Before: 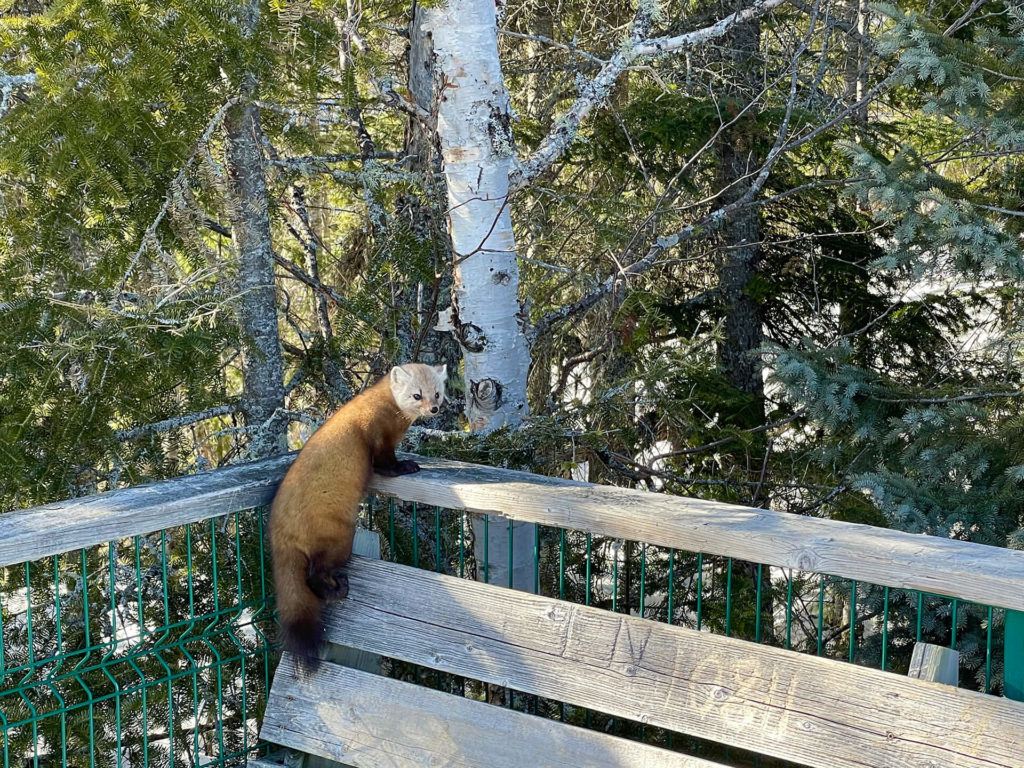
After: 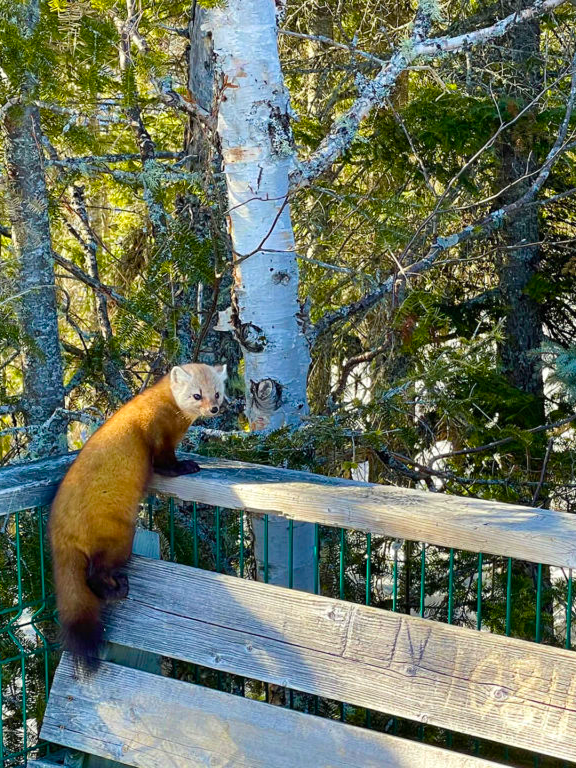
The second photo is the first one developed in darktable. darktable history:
crop: left 21.496%, right 22.254%
velvia: strength 51%, mid-tones bias 0.51
